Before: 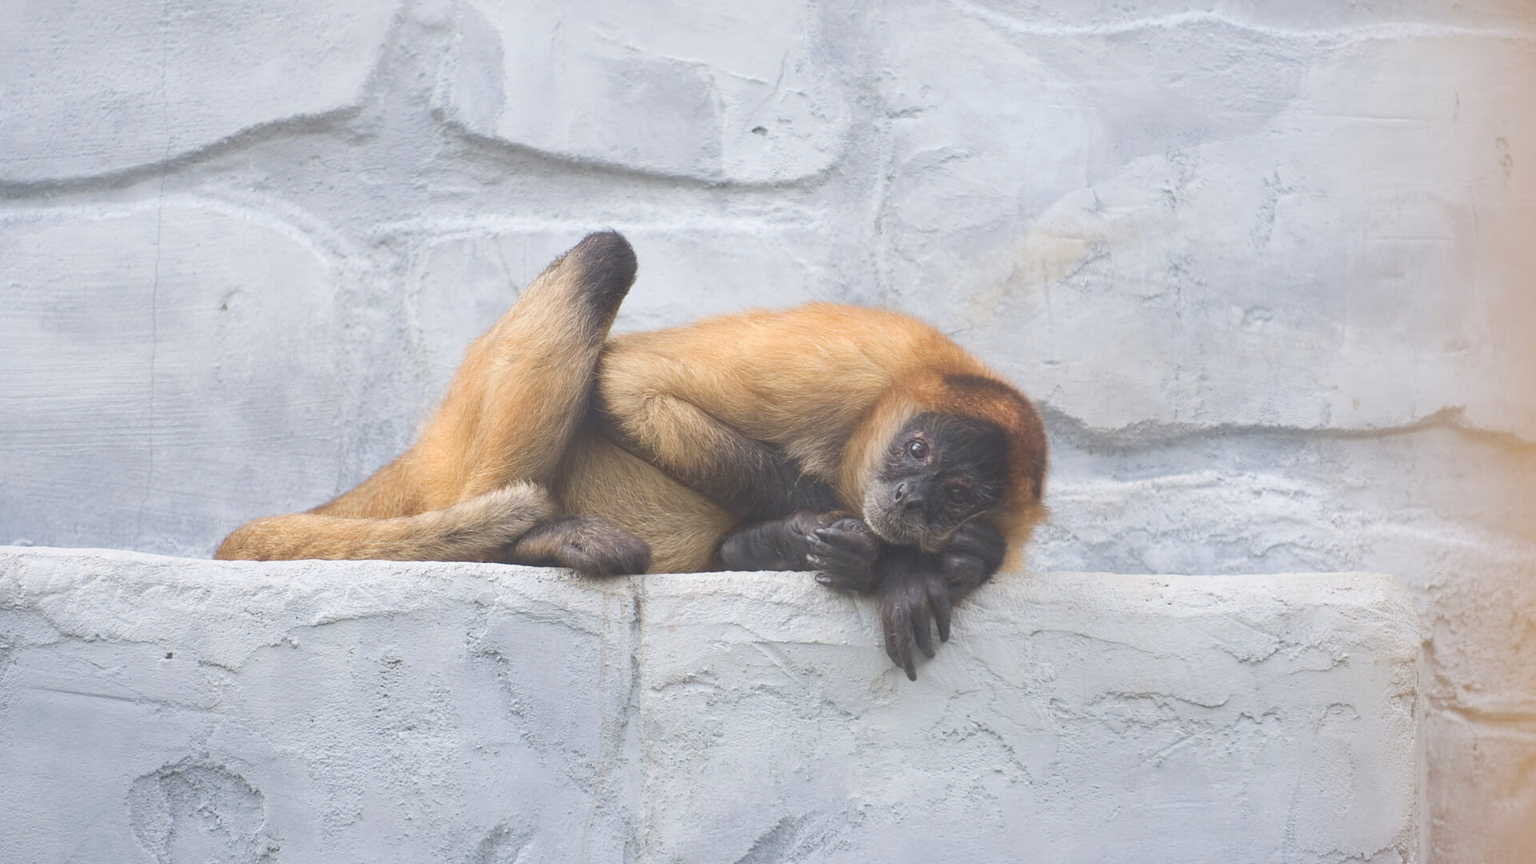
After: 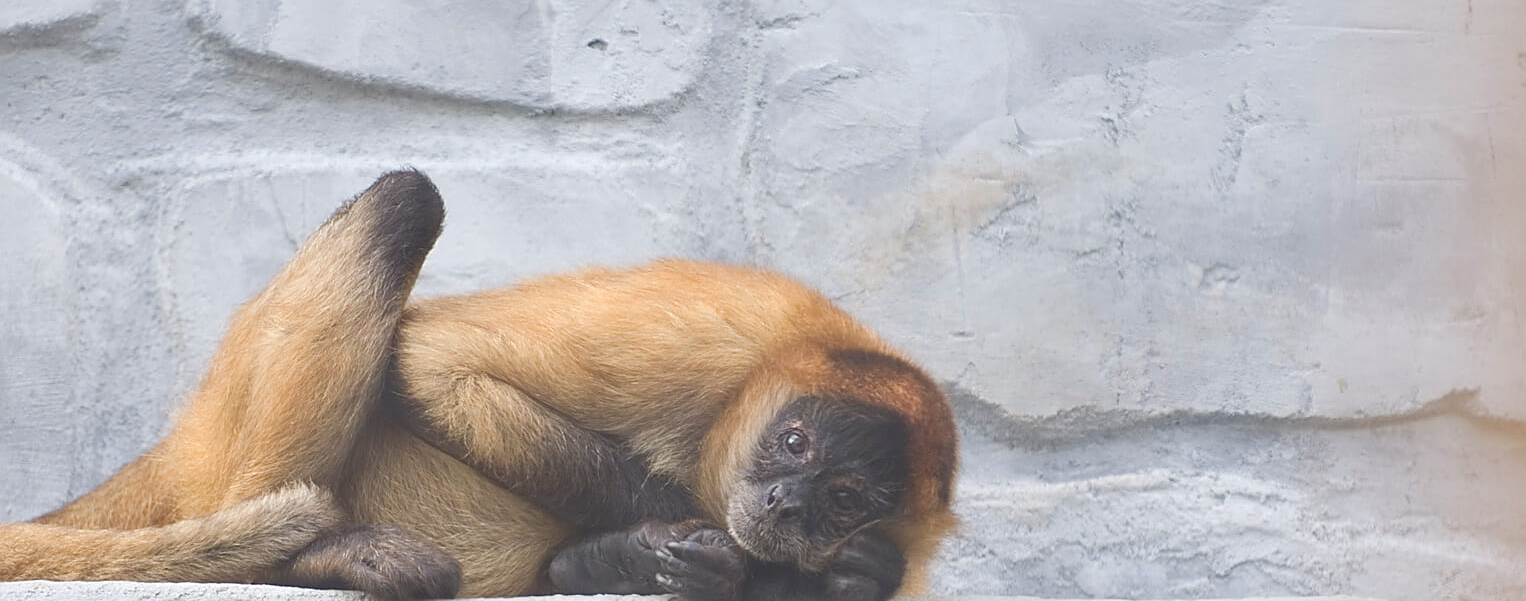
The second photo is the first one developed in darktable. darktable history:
shadows and highlights: shadows 37.27, highlights -28.18, soften with gaussian
sharpen: on, module defaults
crop: left 18.38%, top 11.092%, right 2.134%, bottom 33.217%
